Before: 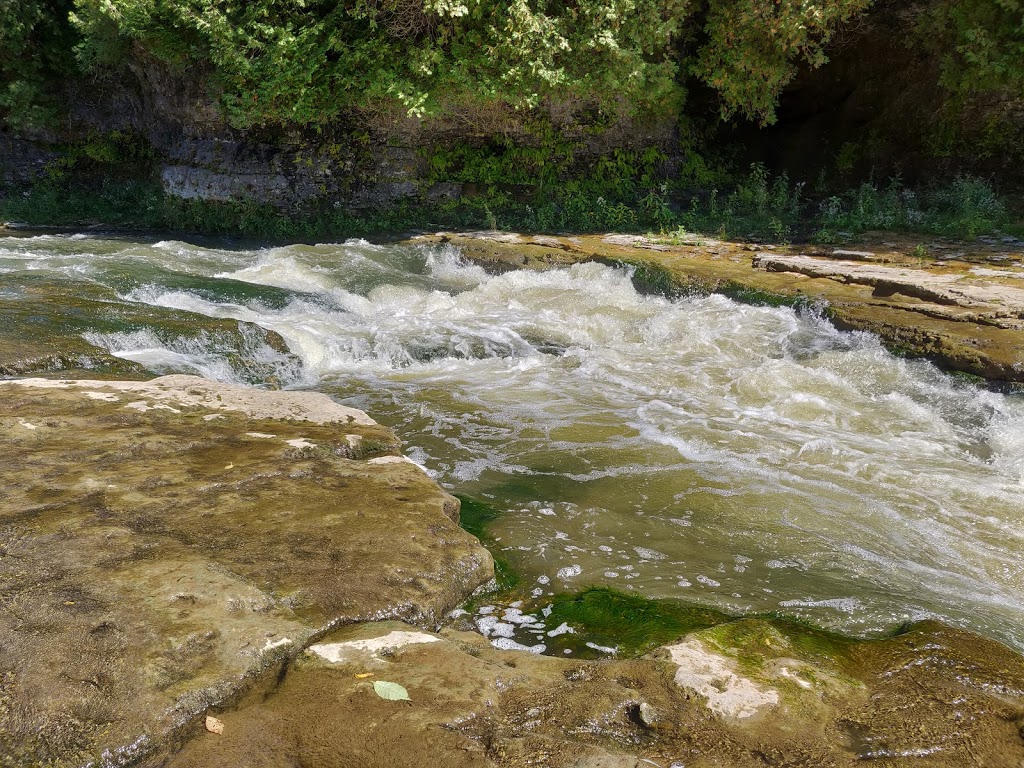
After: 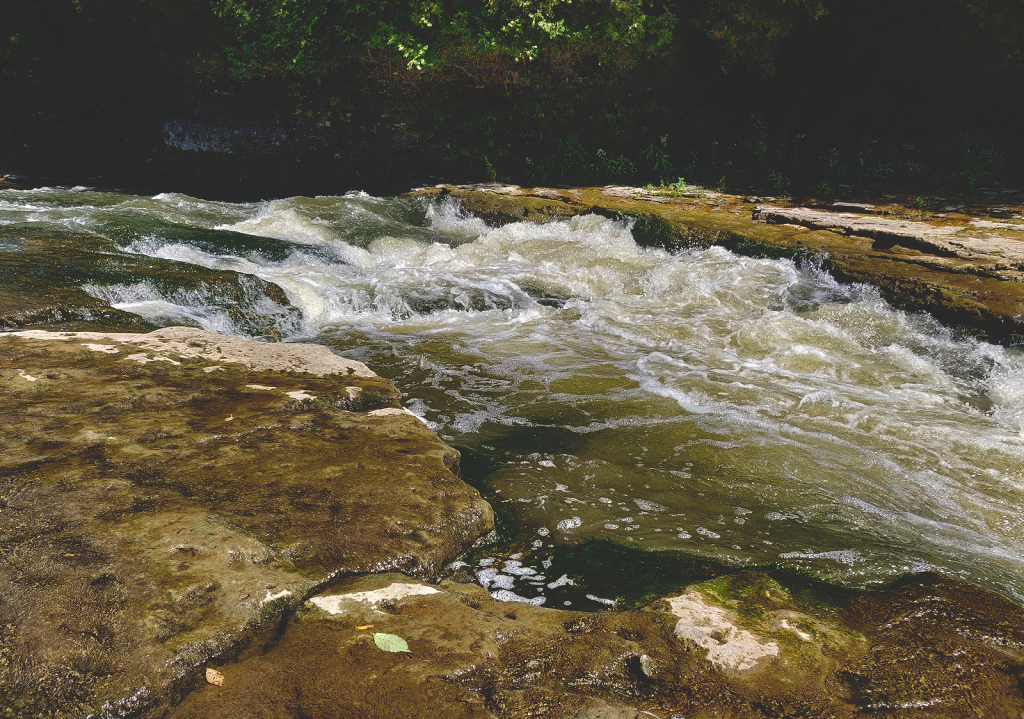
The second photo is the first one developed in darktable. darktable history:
base curve: curves: ch0 [(0, 0.02) (0.083, 0.036) (1, 1)], exposure shift 0.01, preserve colors none
crop and rotate: top 6.288%
